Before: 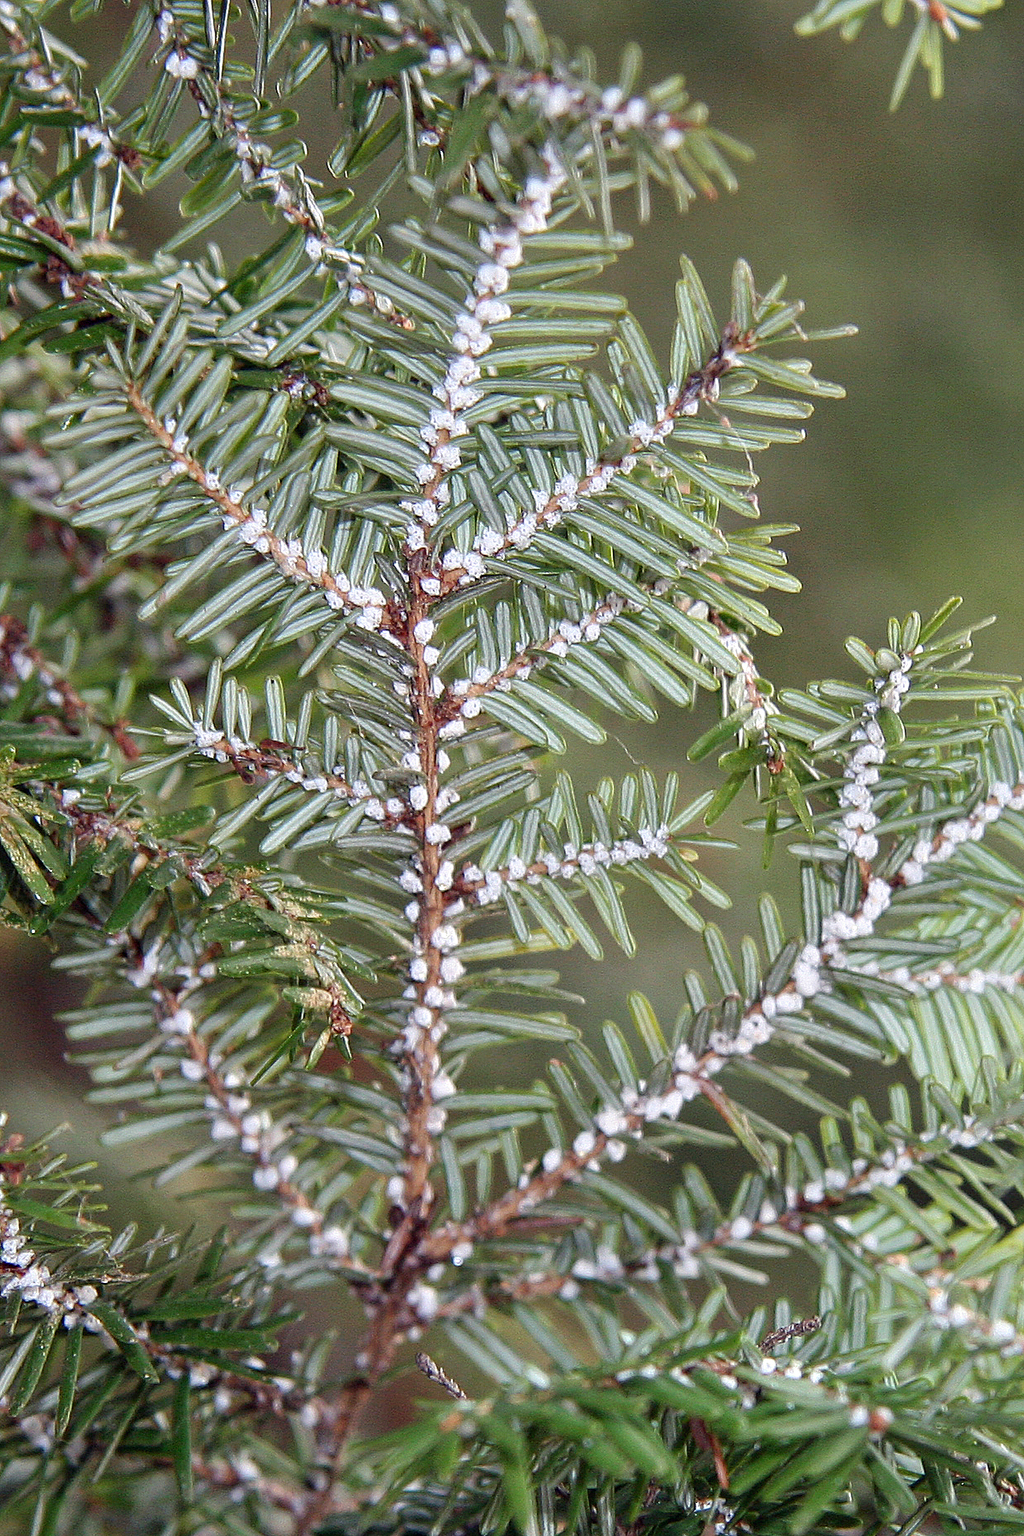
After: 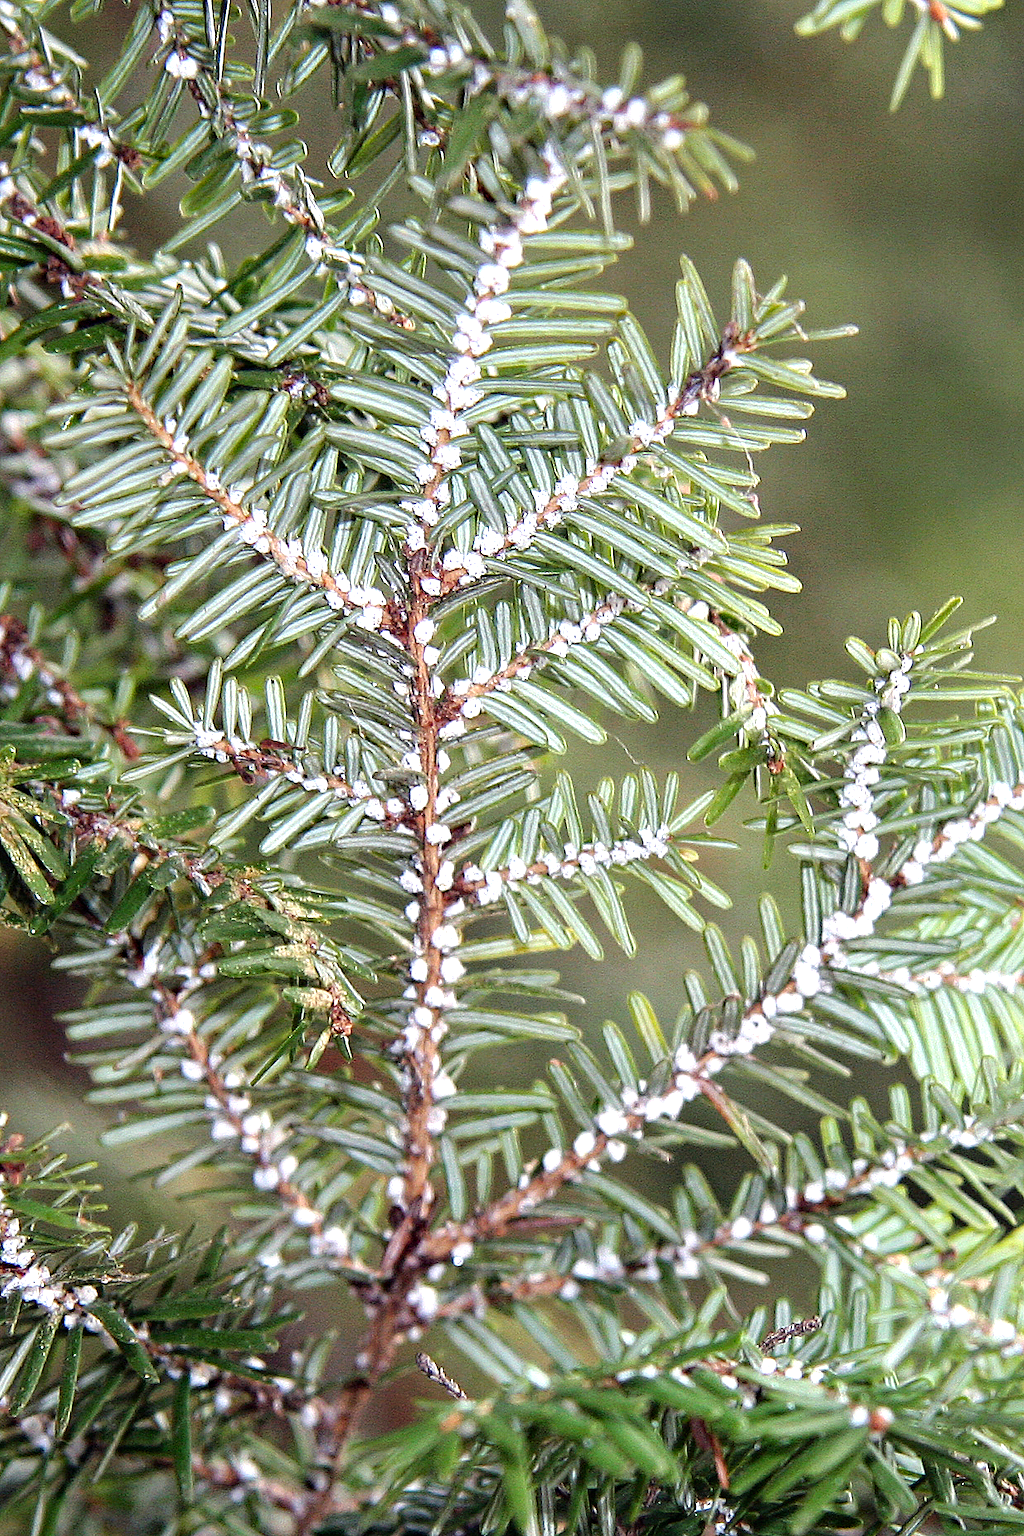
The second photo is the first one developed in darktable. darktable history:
tone equalizer: -8 EV -0.734 EV, -7 EV -0.683 EV, -6 EV -0.629 EV, -5 EV -0.364 EV, -3 EV 0.387 EV, -2 EV 0.6 EV, -1 EV 0.674 EV, +0 EV 0.728 EV, mask exposure compensation -0.495 EV
haze removal: compatibility mode true
color correction: highlights a* -0.287, highlights b* -0.068
